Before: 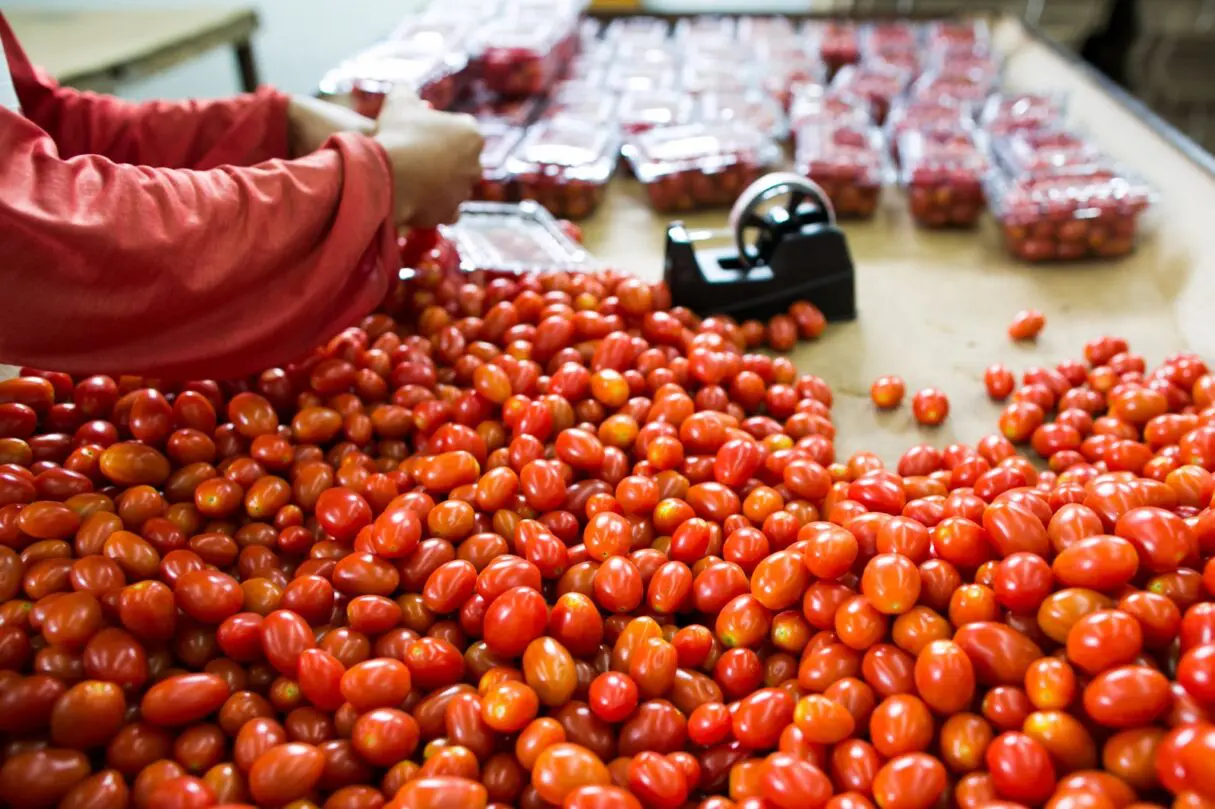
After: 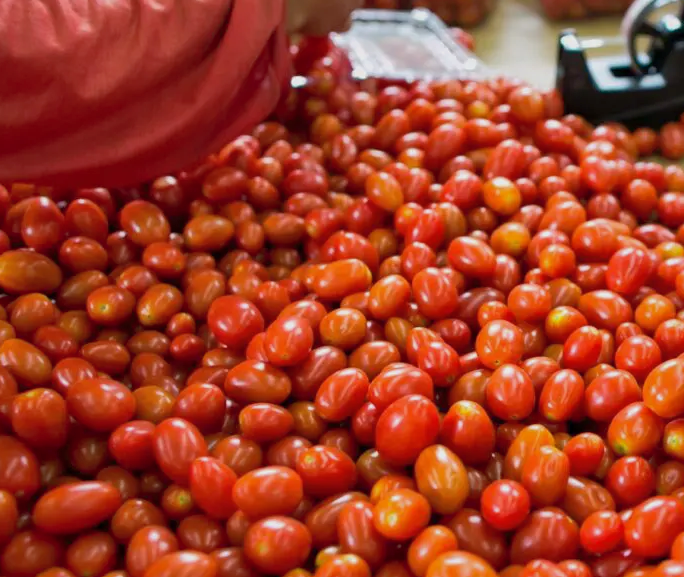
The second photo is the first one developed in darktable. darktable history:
crop: left 8.966%, top 23.852%, right 34.699%, bottom 4.703%
exposure: exposure -0.177 EV, compensate highlight preservation false
shadows and highlights: on, module defaults
